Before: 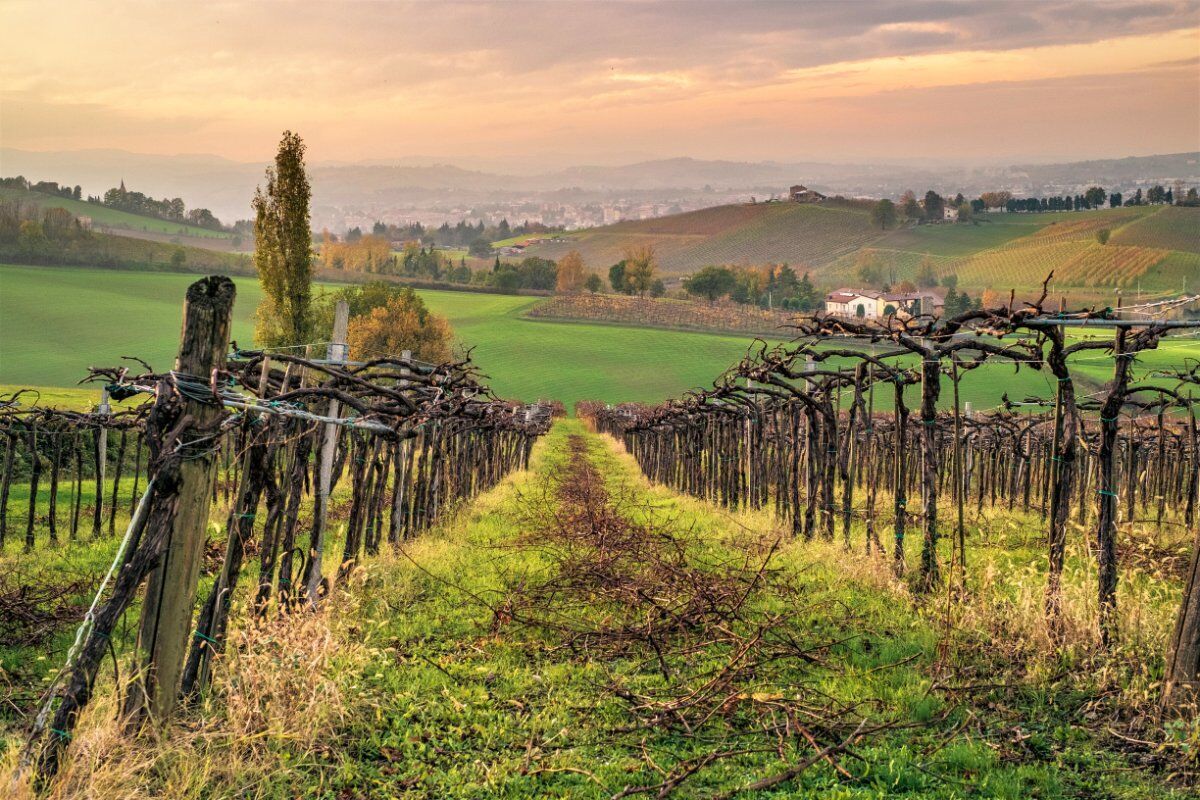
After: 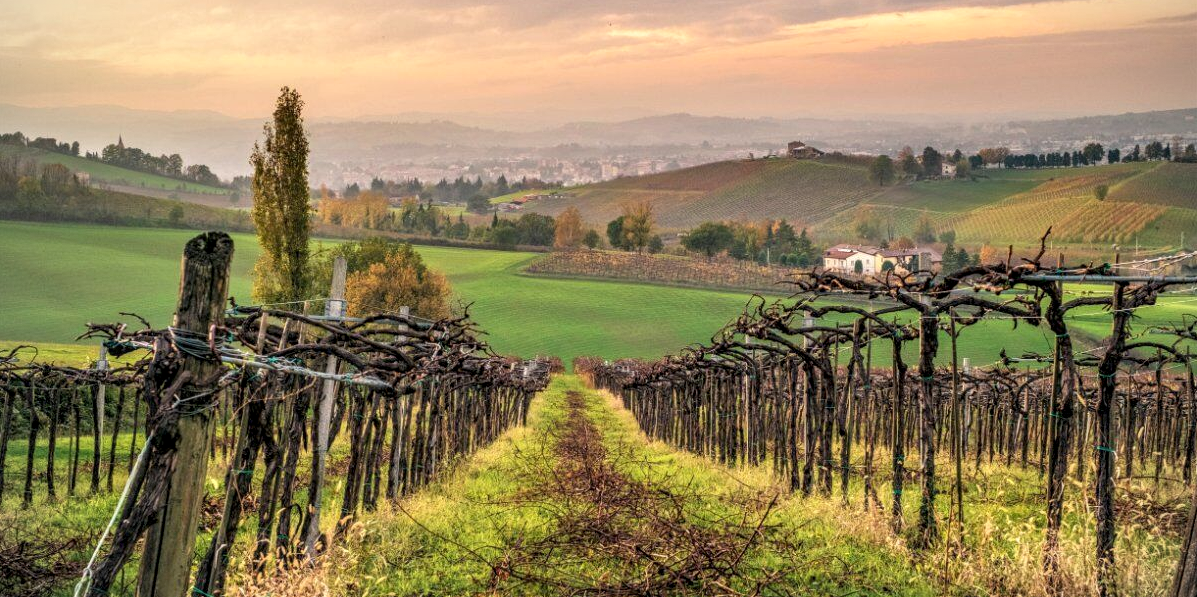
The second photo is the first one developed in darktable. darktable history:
local contrast: on, module defaults
vignetting: fall-off radius 61.09%, brightness -0.292, dithering 8-bit output, unbound false
crop: left 0.206%, top 5.522%, bottom 19.783%
